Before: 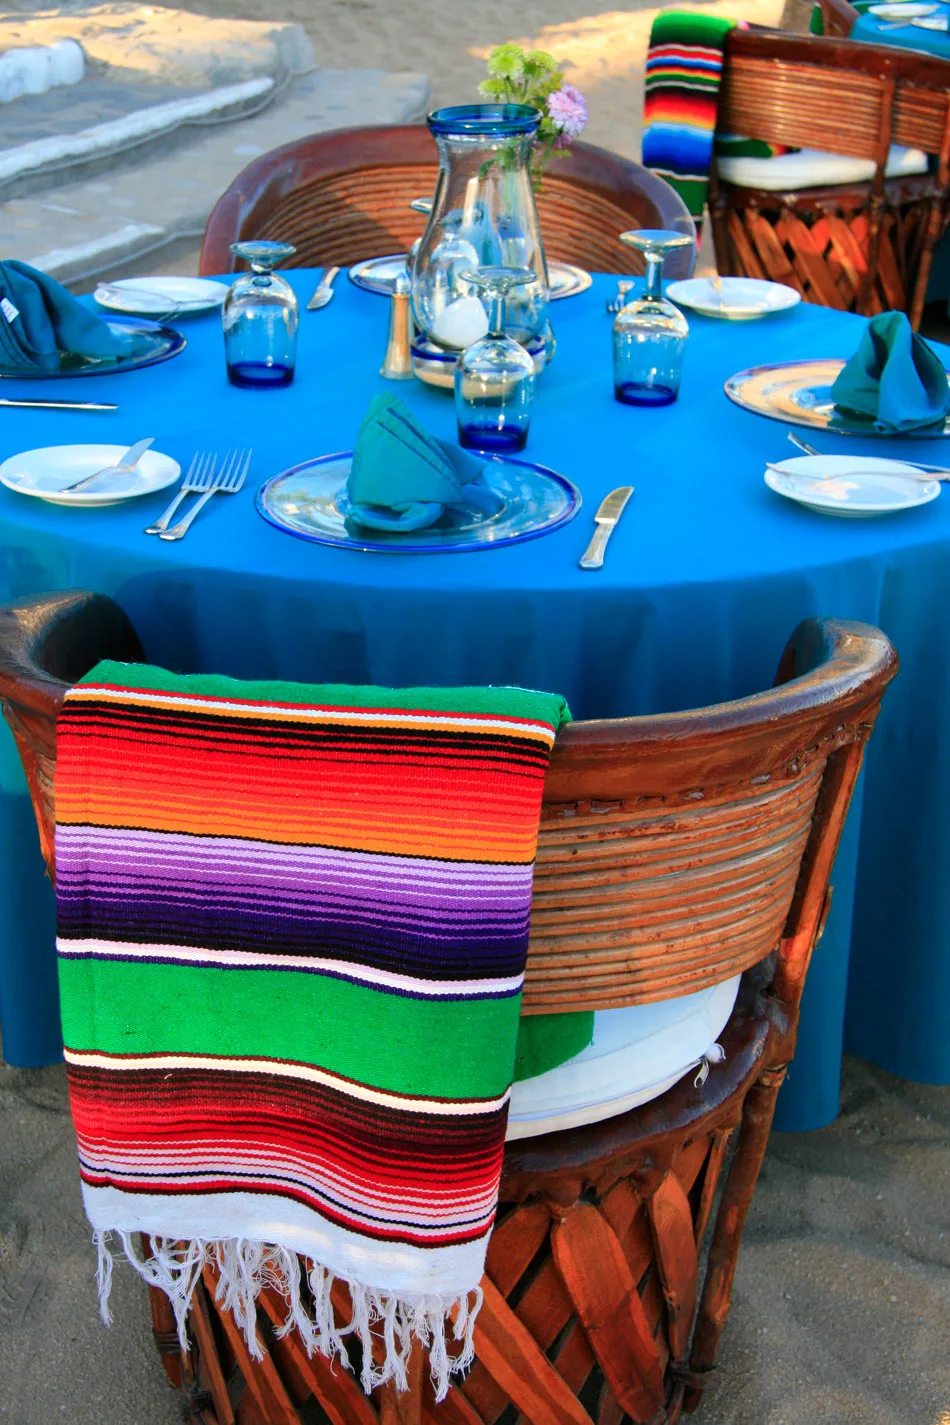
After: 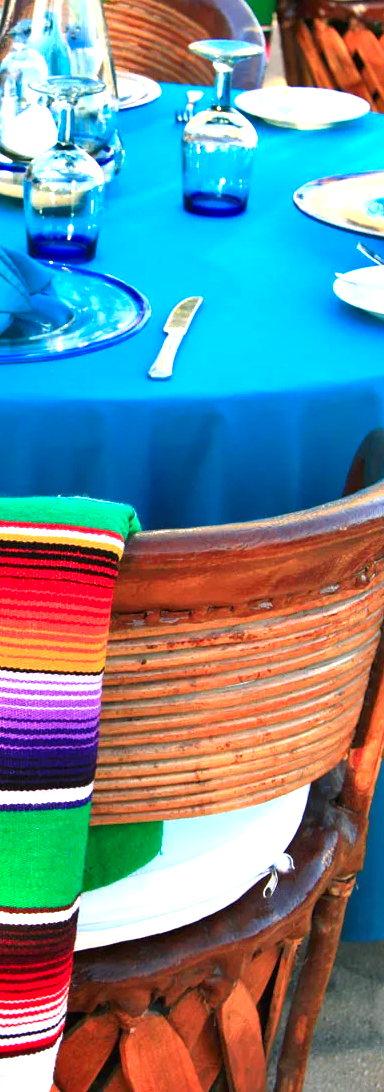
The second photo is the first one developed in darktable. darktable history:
crop: left 45.398%, top 13.368%, right 14.16%, bottom 9.932%
shadows and highlights: shadows 43.42, white point adjustment -1.6, soften with gaussian
exposure: black level correction 0, exposure 1.199 EV, compensate exposure bias true, compensate highlight preservation false
